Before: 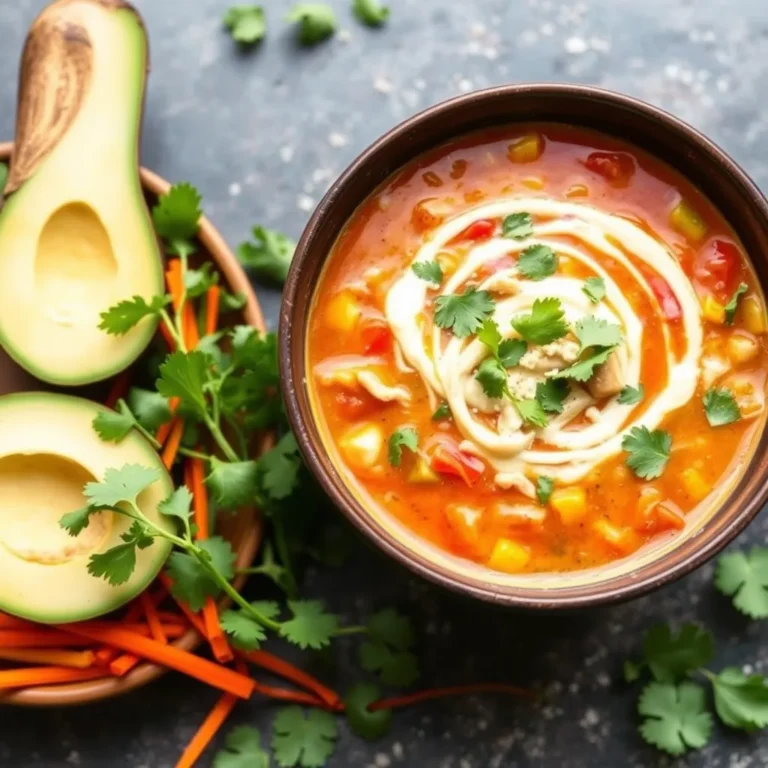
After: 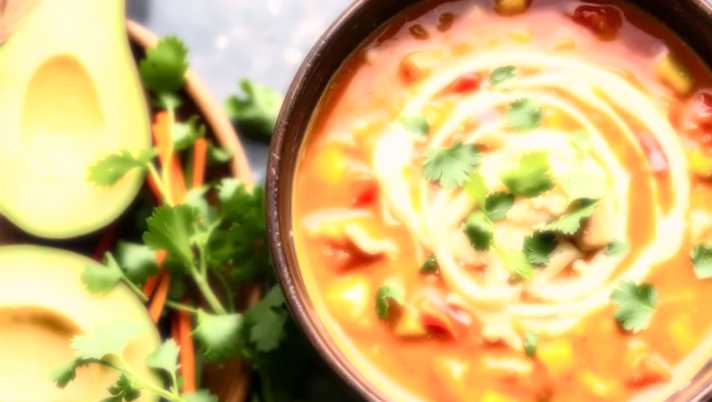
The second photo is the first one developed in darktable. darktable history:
crop: left 1.744%, top 19.225%, right 5.069%, bottom 28.357%
bloom: size 0%, threshold 54.82%, strength 8.31%
local contrast: mode bilateral grid, contrast 20, coarseness 50, detail 120%, midtone range 0.2
color correction: highlights a* 5.81, highlights b* 4.84
